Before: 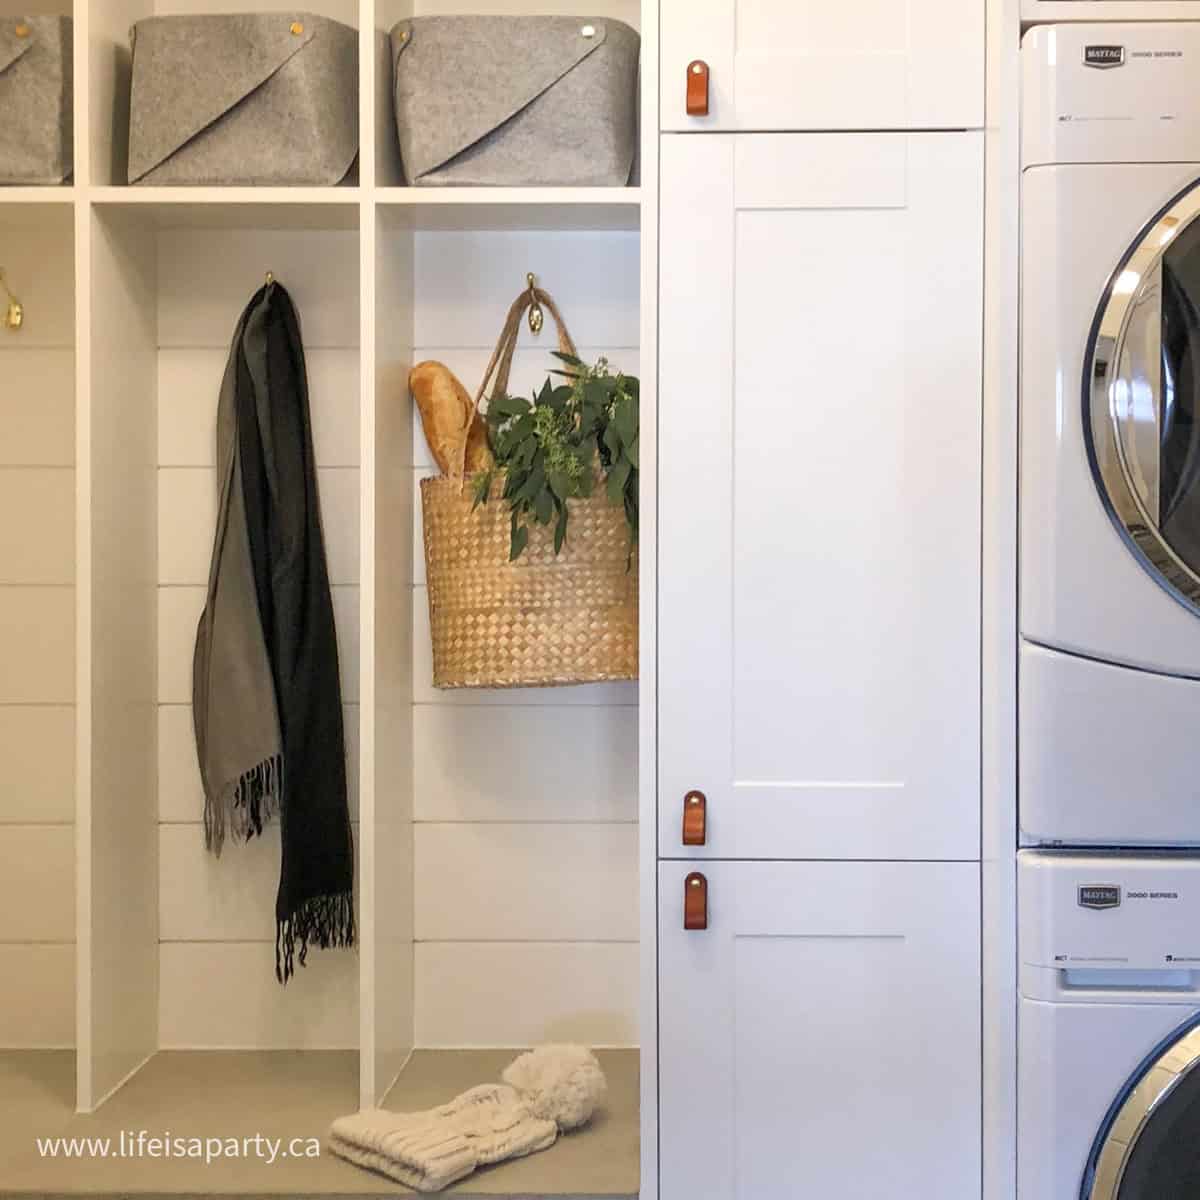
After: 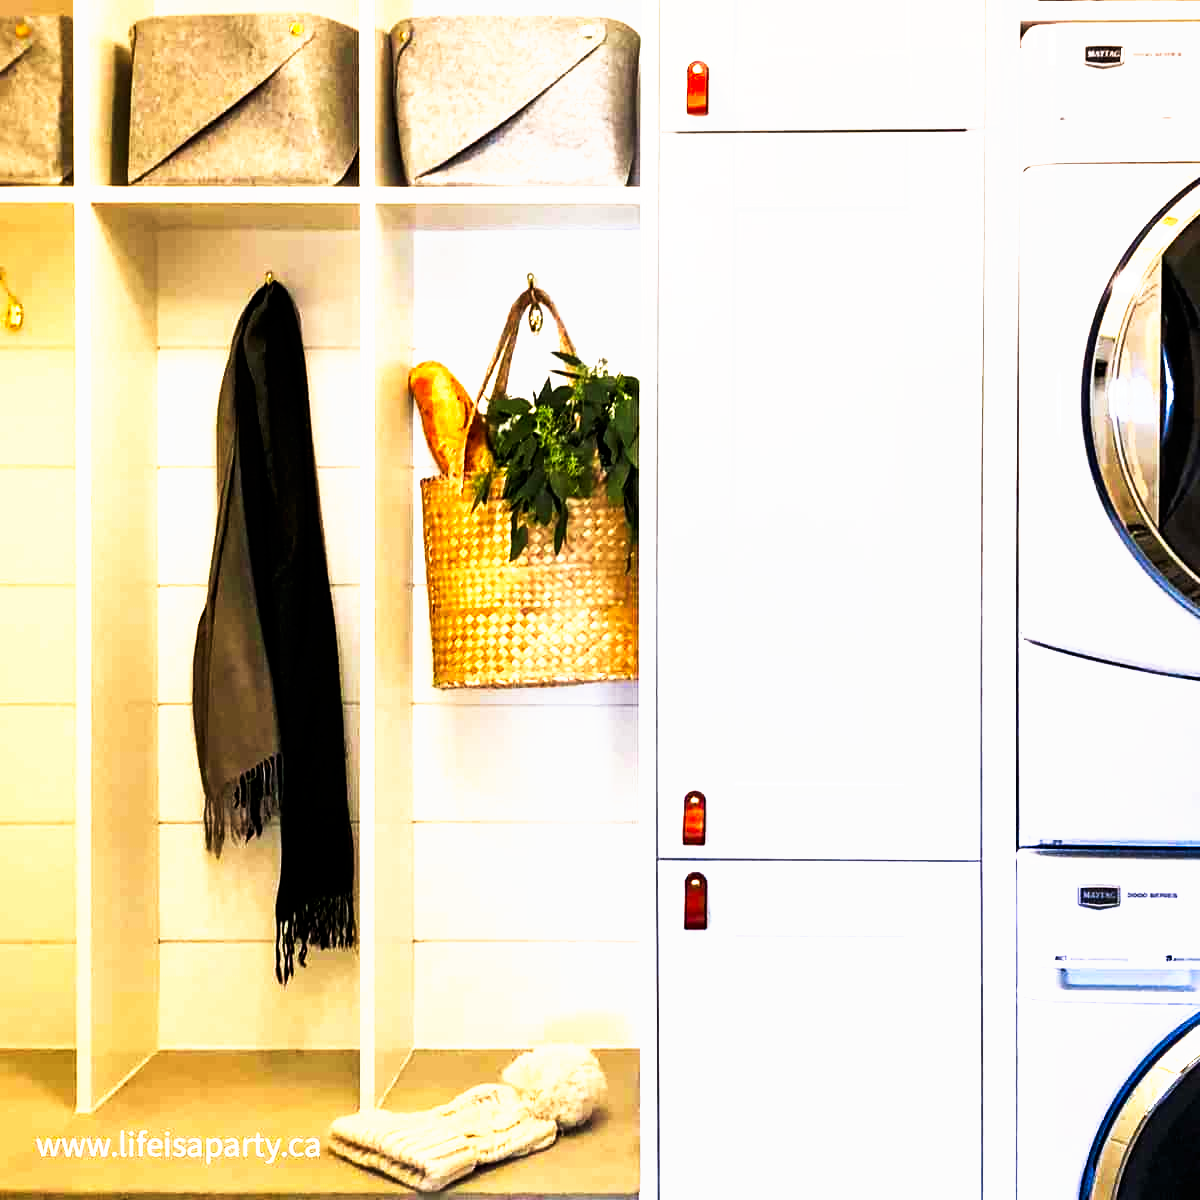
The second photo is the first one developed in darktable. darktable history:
tone curve: curves: ch0 [(0, 0) (0.003, 0) (0.011, 0) (0.025, 0) (0.044, 0.001) (0.069, 0.003) (0.1, 0.003) (0.136, 0.006) (0.177, 0.014) (0.224, 0.056) (0.277, 0.128) (0.335, 0.218) (0.399, 0.346) (0.468, 0.512) (0.543, 0.713) (0.623, 0.898) (0.709, 0.987) (0.801, 0.99) (0.898, 0.99) (1, 1)], preserve colors none
